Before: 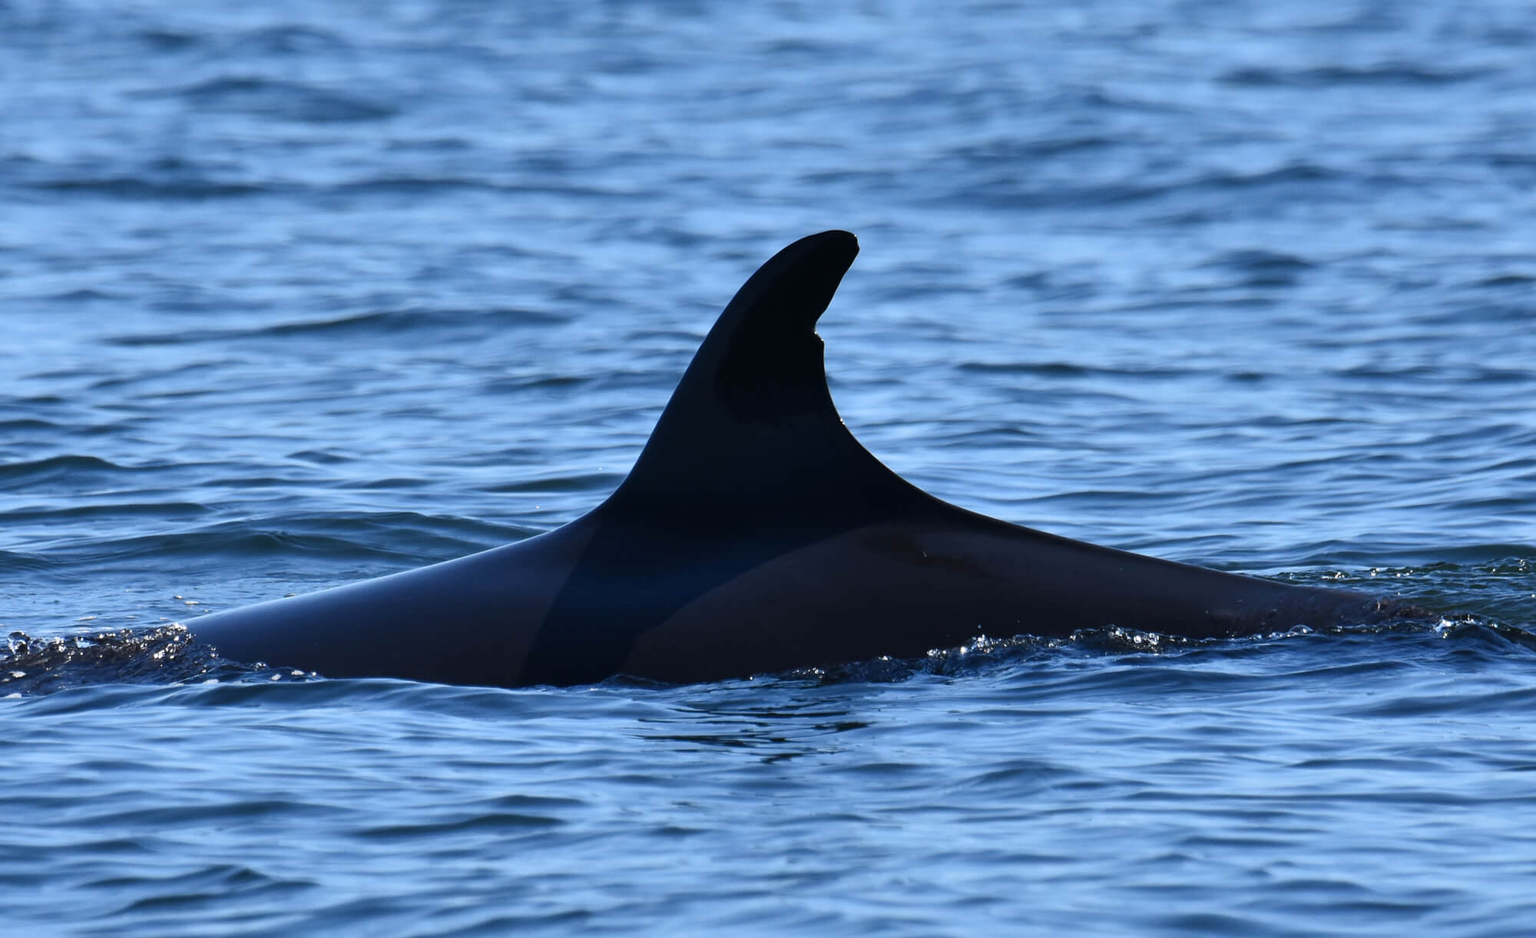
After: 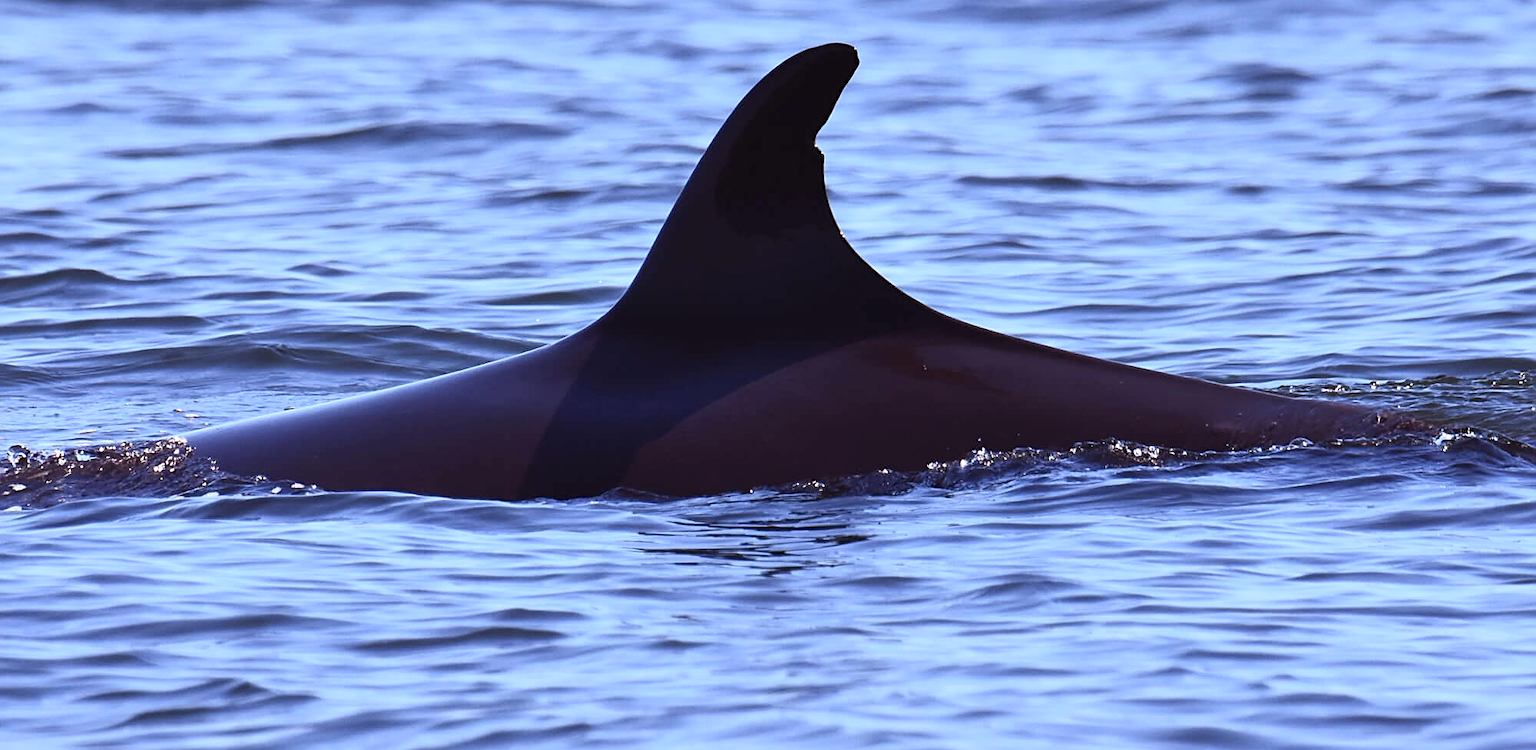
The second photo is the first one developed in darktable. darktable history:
sharpen: on, module defaults
rgb levels: mode RGB, independent channels, levels [[0, 0.474, 1], [0, 0.5, 1], [0, 0.5, 1]]
contrast brightness saturation: contrast 0.2, brightness 0.16, saturation 0.22
crop and rotate: top 19.998%
